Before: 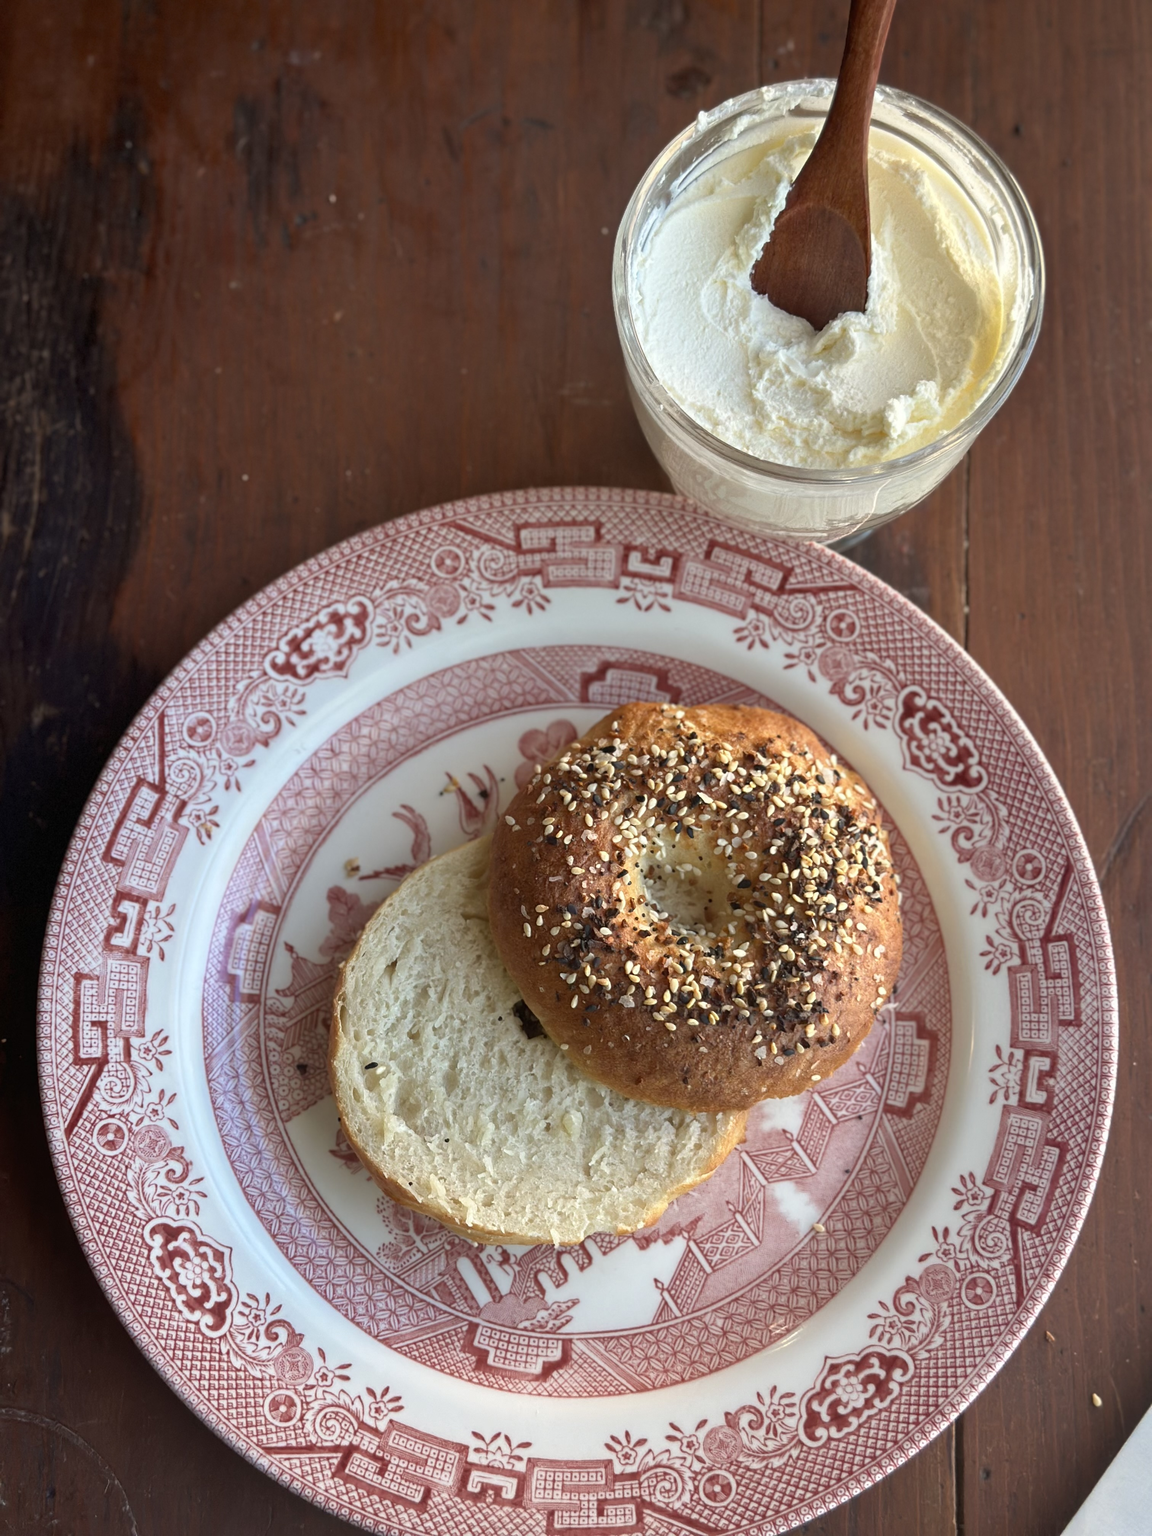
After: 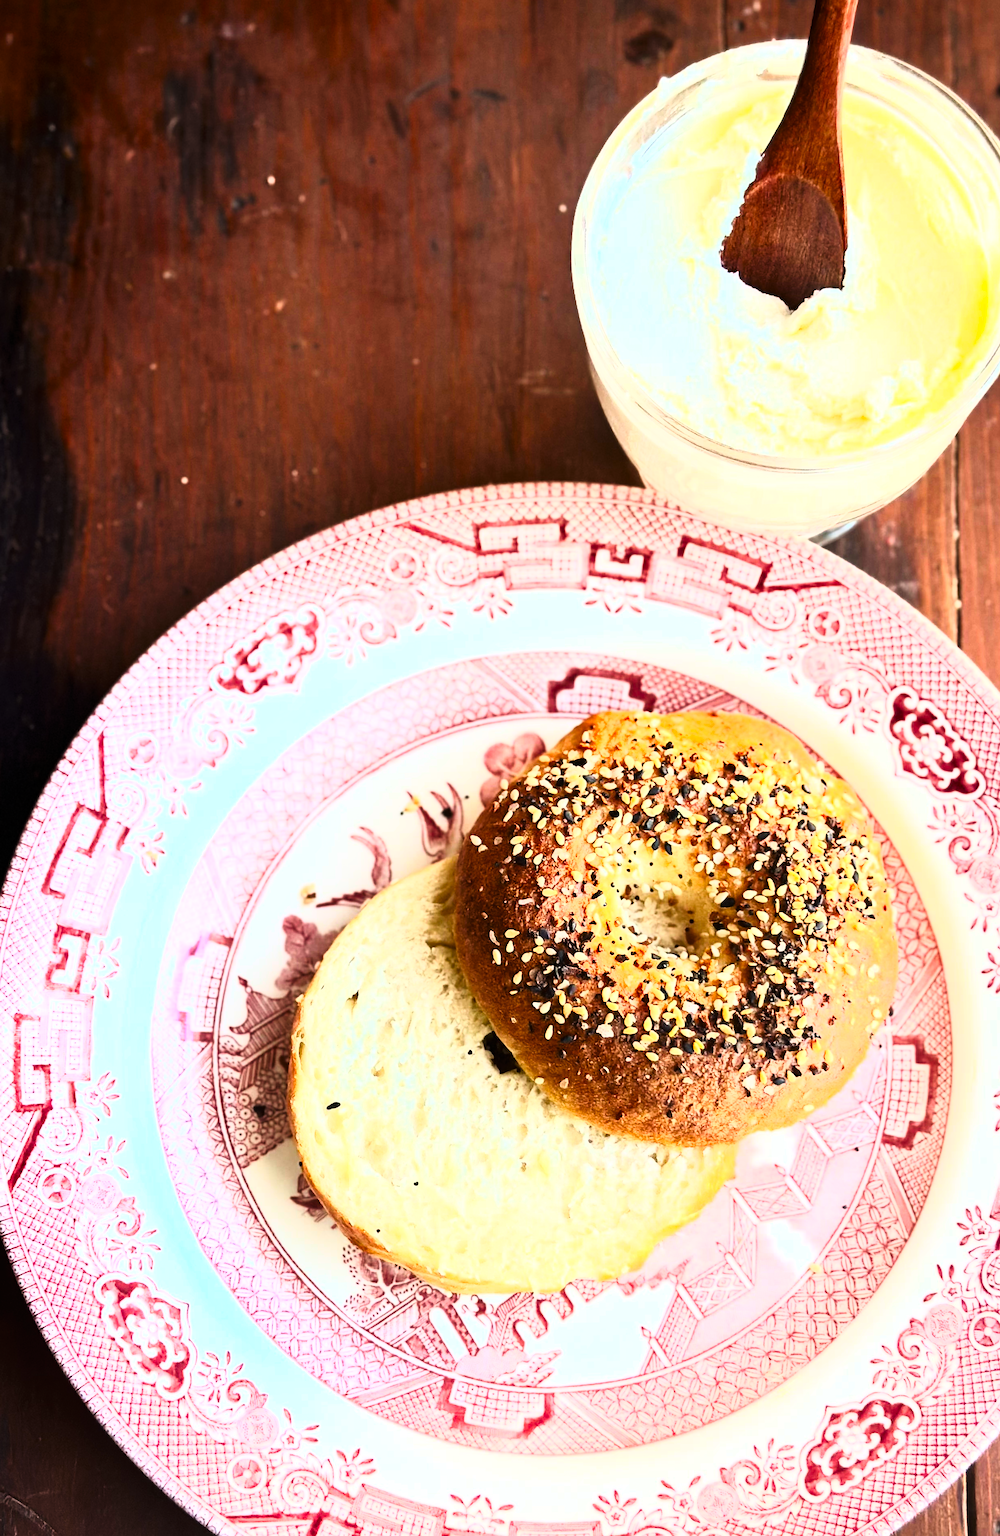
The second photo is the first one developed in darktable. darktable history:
exposure: black level correction 0.001, exposure 0.5 EV, compensate exposure bias true, compensate highlight preservation false
sharpen: amount 0.203
crop and rotate: angle 1.29°, left 4.435%, top 0.925%, right 11.838%, bottom 2.69%
contrast brightness saturation: contrast 0.824, brightness 0.591, saturation 0.59
tone equalizer: on, module defaults
tone curve: curves: ch0 [(0, 0) (0.003, 0) (0.011, 0.001) (0.025, 0.003) (0.044, 0.005) (0.069, 0.013) (0.1, 0.024) (0.136, 0.04) (0.177, 0.087) (0.224, 0.148) (0.277, 0.238) (0.335, 0.335) (0.399, 0.43) (0.468, 0.524) (0.543, 0.621) (0.623, 0.712) (0.709, 0.788) (0.801, 0.867) (0.898, 0.947) (1, 1)], color space Lab, linked channels, preserve colors none
